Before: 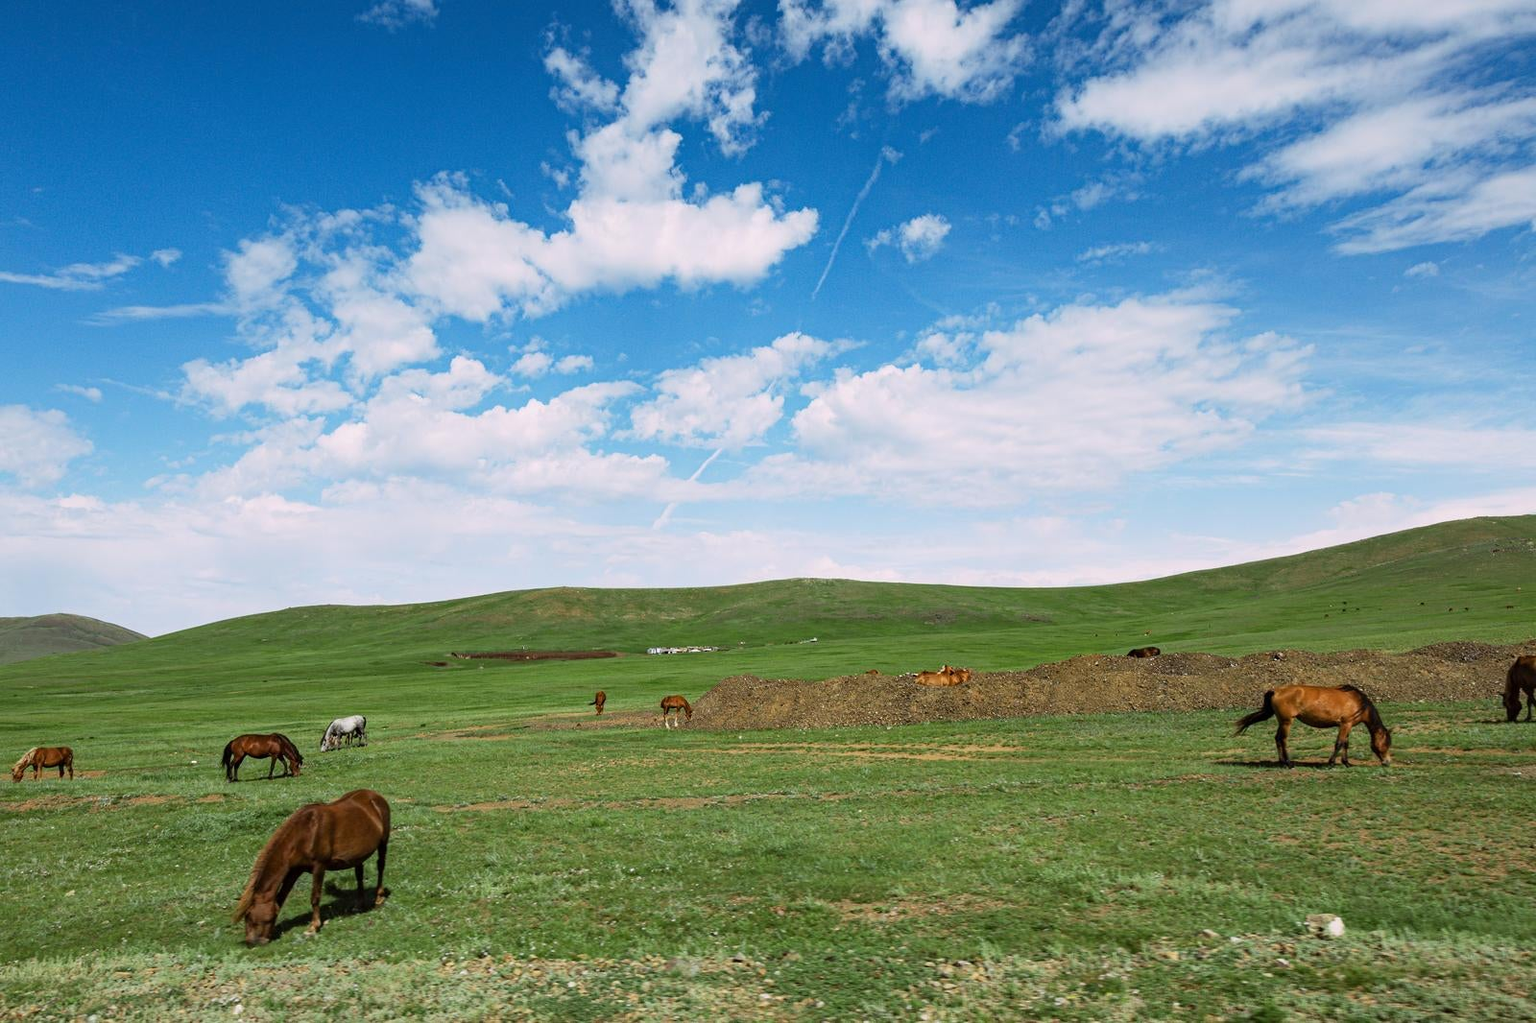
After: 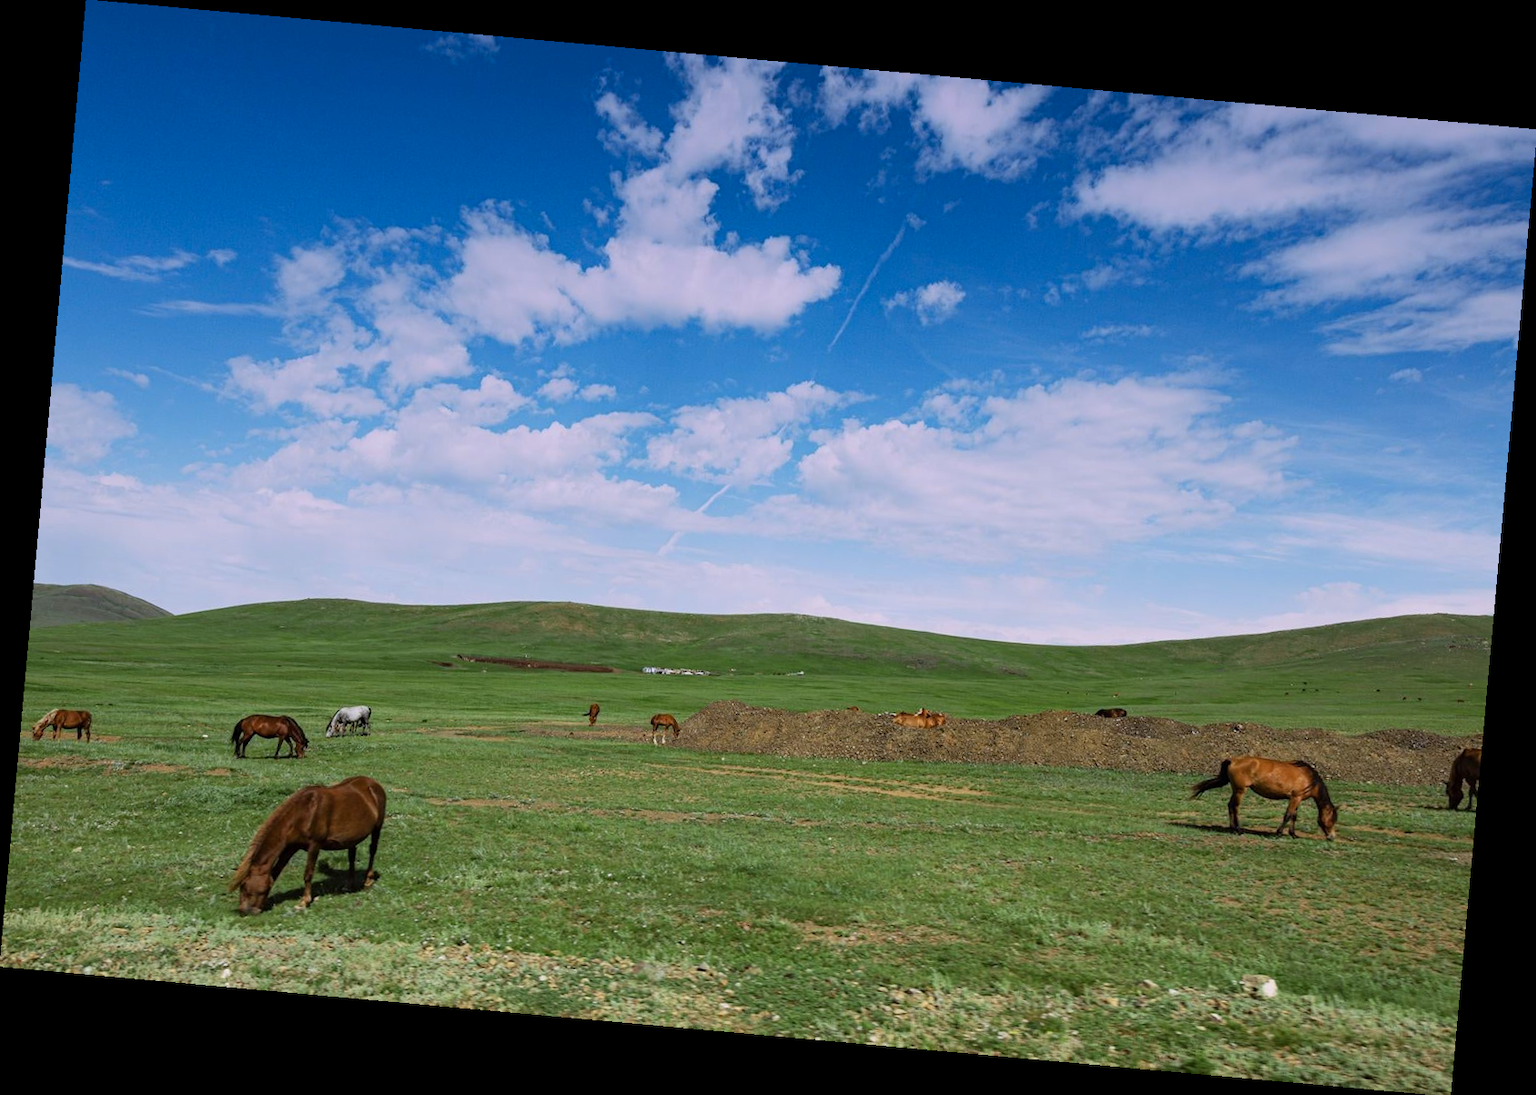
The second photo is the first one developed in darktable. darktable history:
graduated density: hue 238.83°, saturation 50%
rotate and perspective: rotation 5.12°, automatic cropping off
